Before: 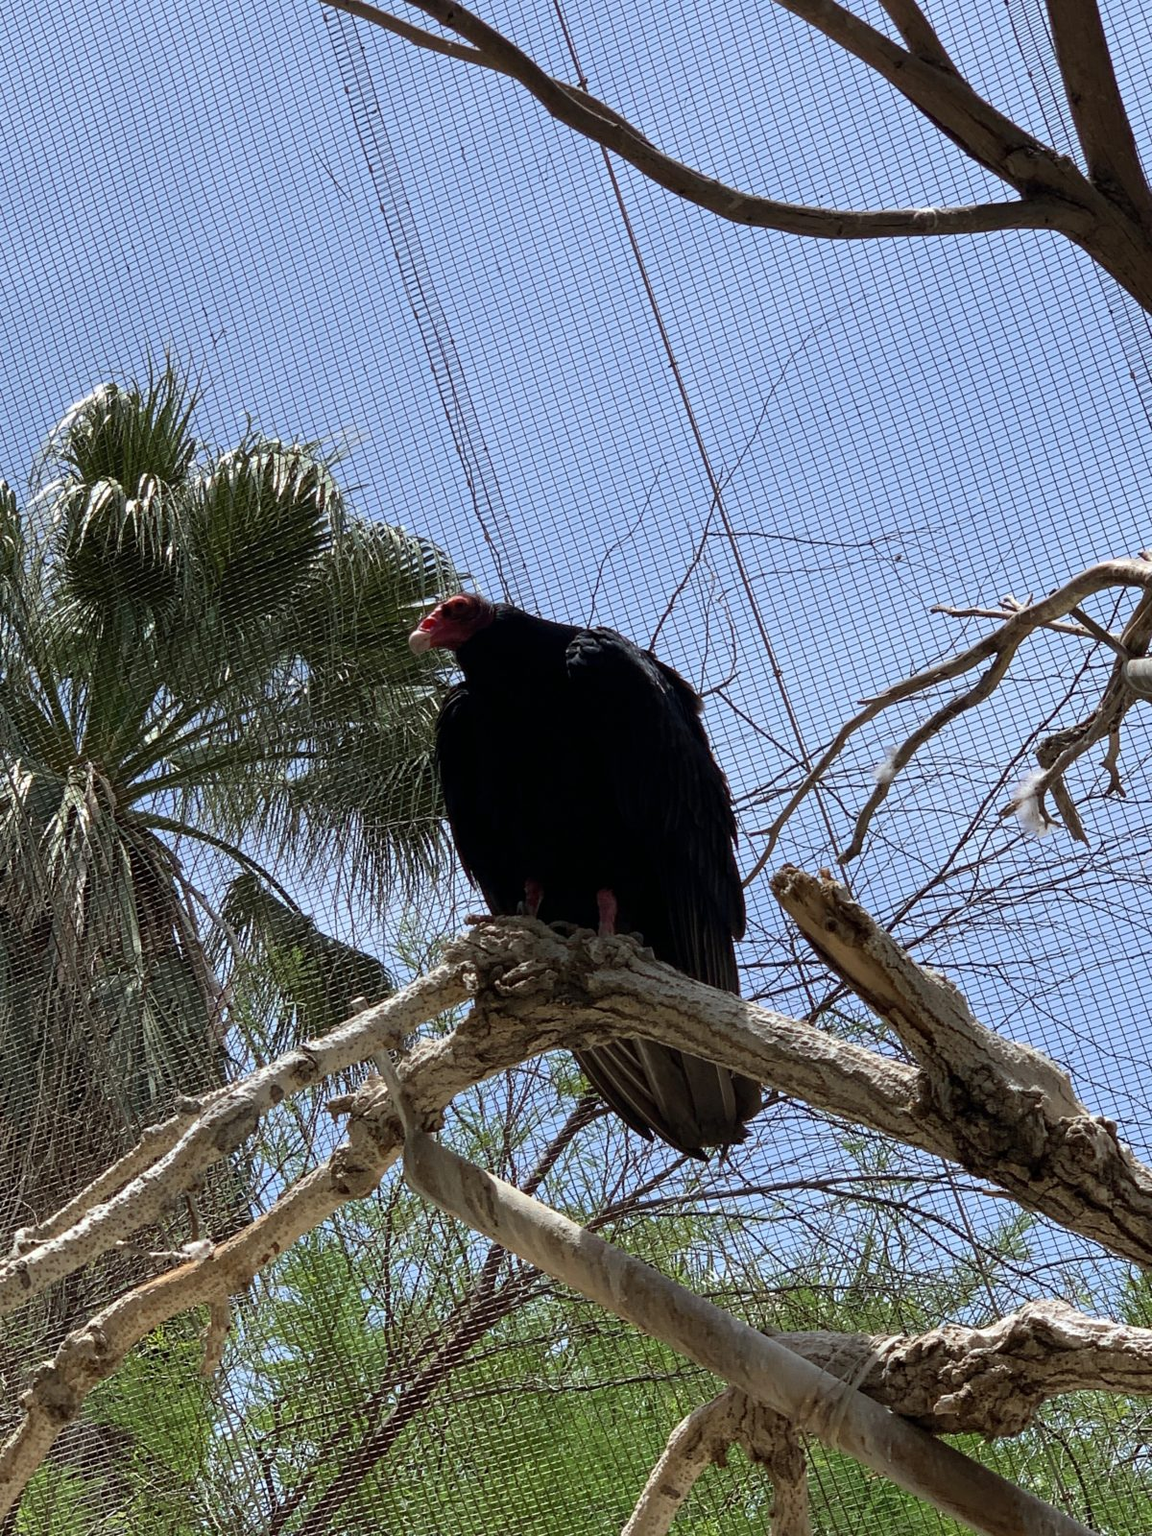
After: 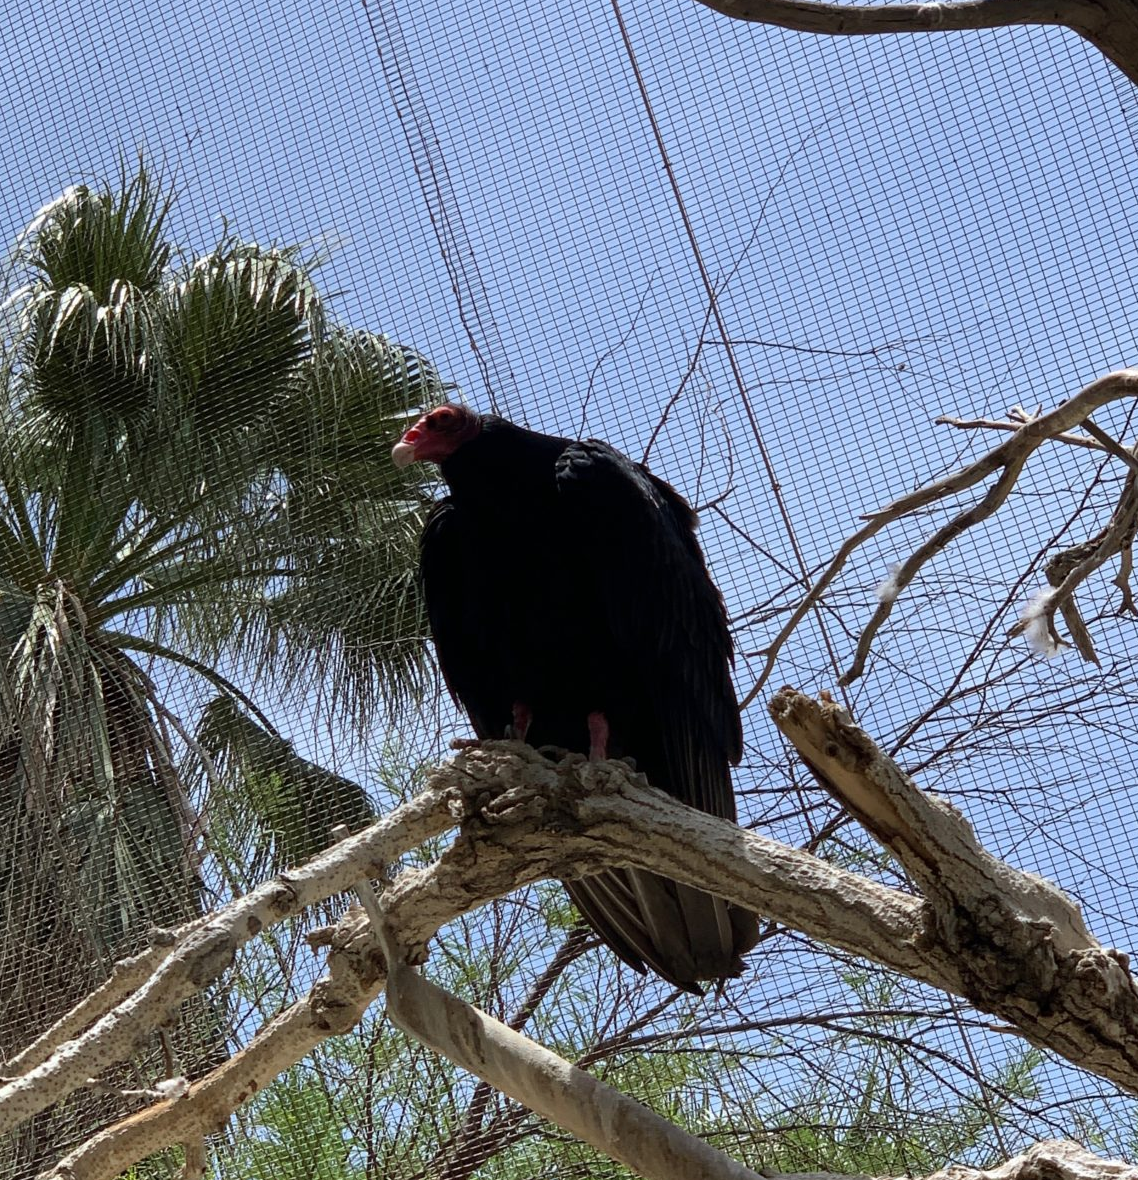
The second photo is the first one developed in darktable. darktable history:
crop and rotate: left 2.857%, top 13.499%, right 2.248%, bottom 12.745%
